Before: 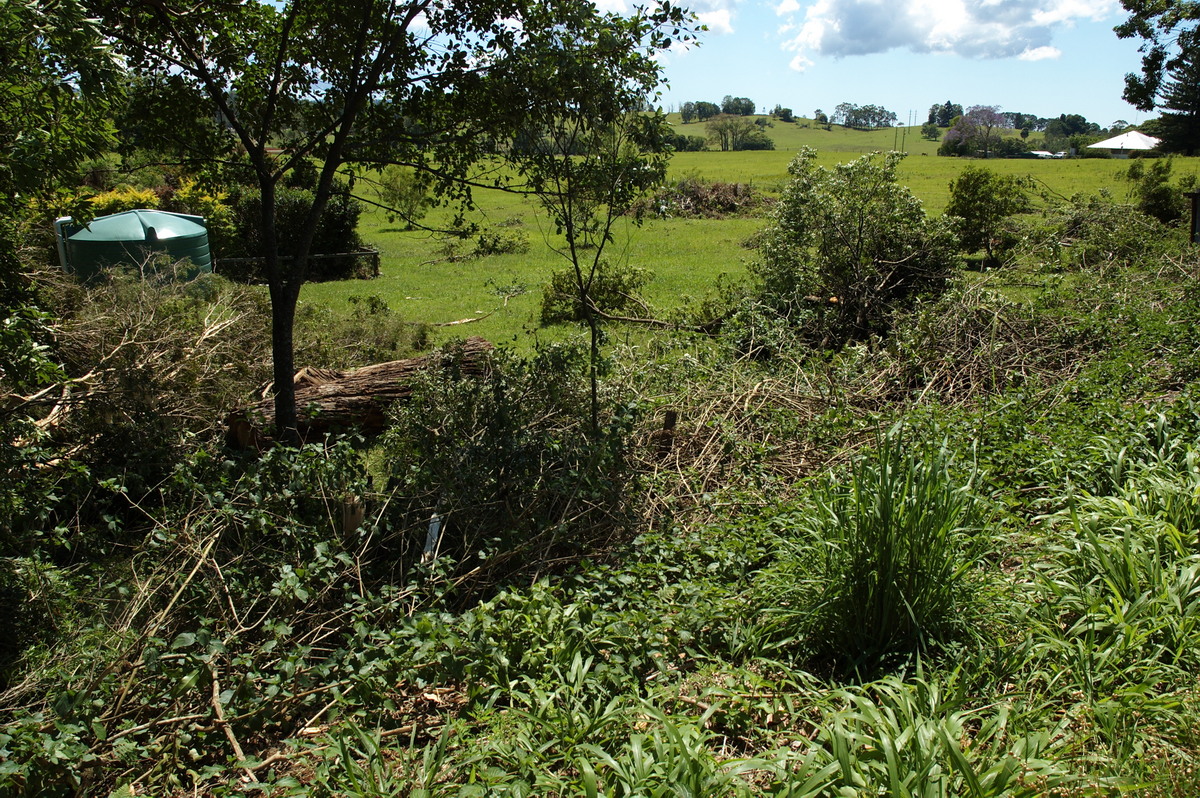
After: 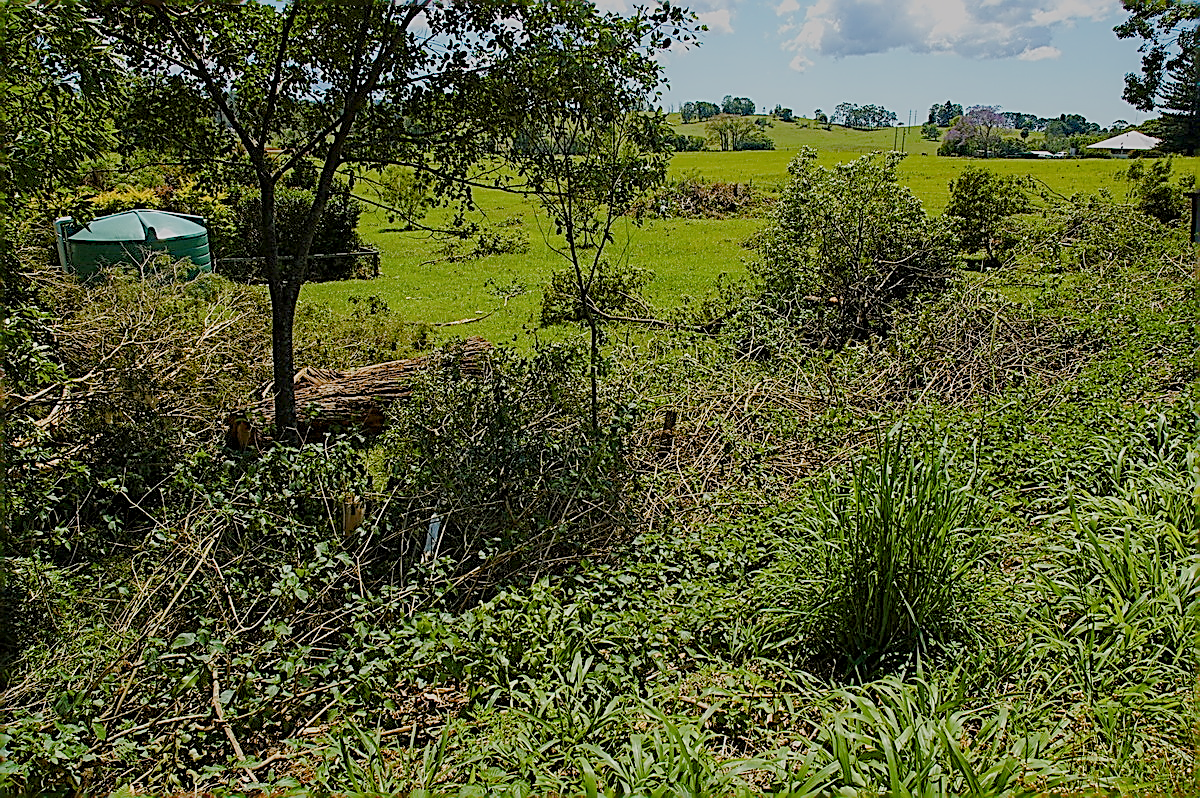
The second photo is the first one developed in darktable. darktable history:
sharpen: amount 1.863
exposure: exposure 0.459 EV, compensate highlight preservation false
color balance rgb: highlights gain › chroma 0.17%, highlights gain › hue 329.7°, perceptual saturation grading › global saturation 40.913%, perceptual saturation grading › highlights -25.894%, perceptual saturation grading › mid-tones 34.533%, perceptual saturation grading › shadows 35.113%, contrast -29.532%
filmic rgb: black relative exposure -8.75 EV, white relative exposure 4.98 EV, target black luminance 0%, hardness 3.78, latitude 65.95%, contrast 0.828, shadows ↔ highlights balance 19.16%, iterations of high-quality reconstruction 0
local contrast: highlights 85%, shadows 82%
